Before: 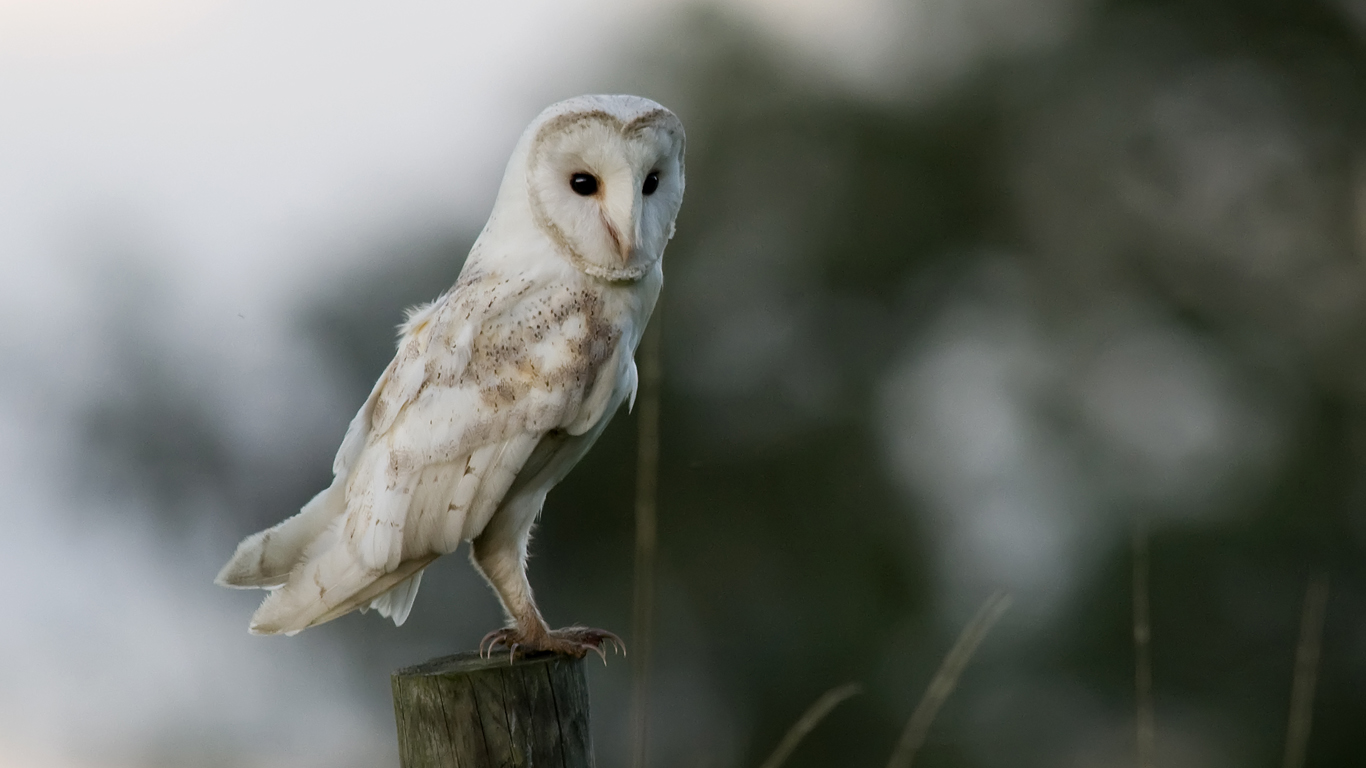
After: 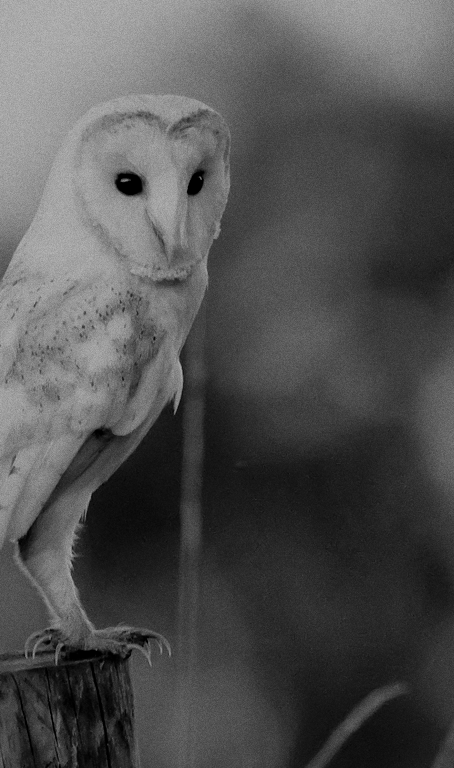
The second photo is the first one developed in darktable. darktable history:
levels: levels [0, 0.498, 1]
crop: left 33.36%, right 33.36%
shadows and highlights: on, module defaults
grain: on, module defaults
filmic rgb: middle gray luminance 18.42%, black relative exposure -10.5 EV, white relative exposure 3.4 EV, threshold 6 EV, target black luminance 0%, hardness 6.03, latitude 99%, contrast 0.847, shadows ↔ highlights balance 0.505%, add noise in highlights 0, preserve chrominance max RGB, color science v3 (2019), use custom middle-gray values true, iterations of high-quality reconstruction 0, contrast in highlights soft, enable highlight reconstruction true
color correction: highlights a* 19.59, highlights b* 27.49, shadows a* 3.46, shadows b* -17.28, saturation 0.73
monochrome: on, module defaults
exposure: exposure -0.293 EV, compensate highlight preservation false
